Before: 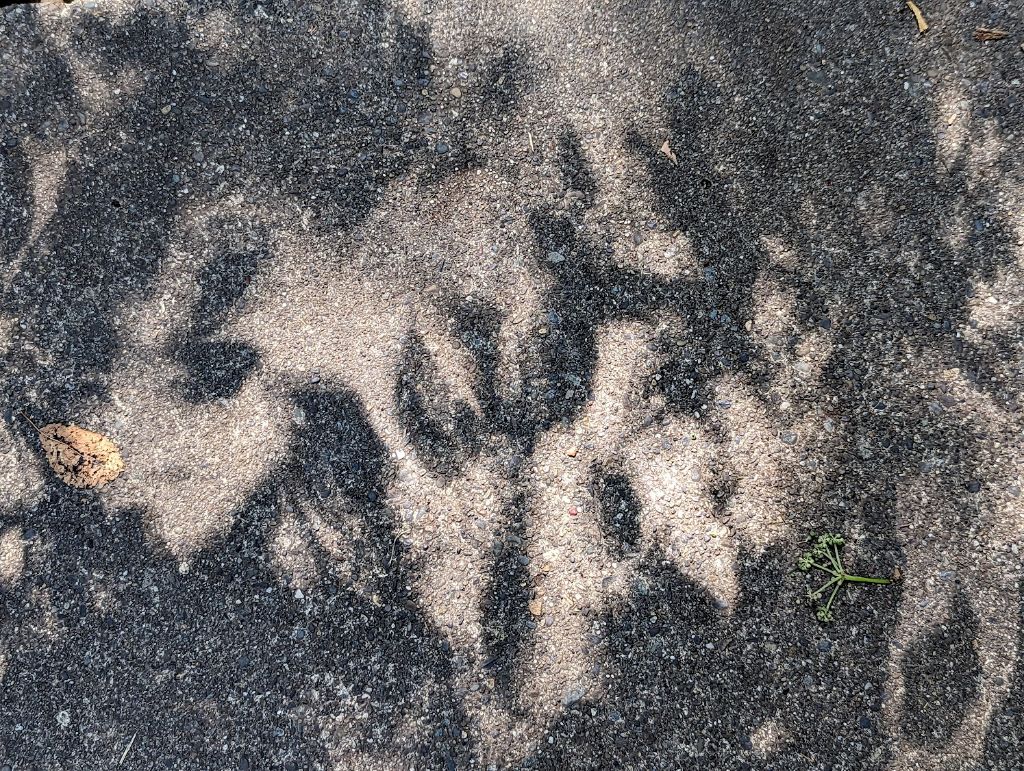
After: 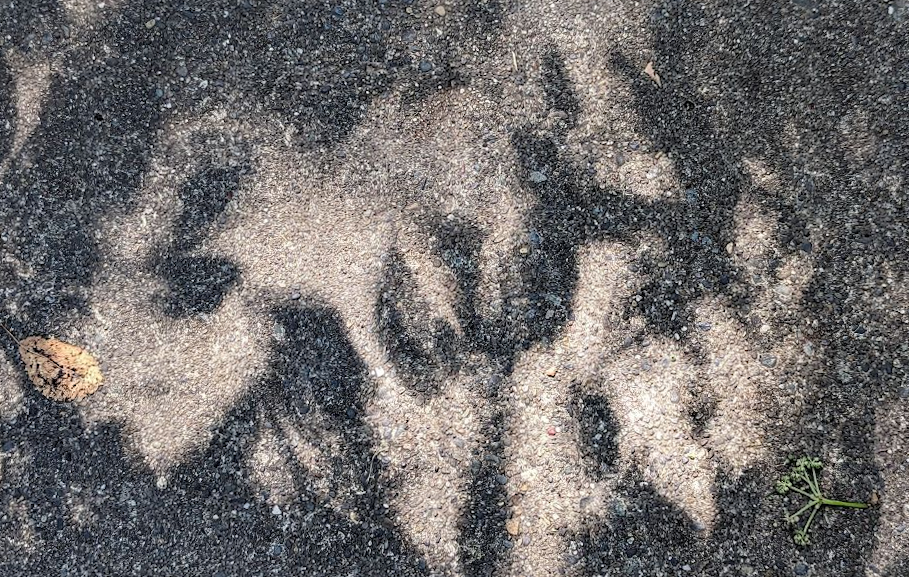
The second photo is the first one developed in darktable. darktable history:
crop and rotate: left 2.425%, top 11.305%, right 9.6%, bottom 15.08%
rotate and perspective: rotation 0.8°, automatic cropping off
